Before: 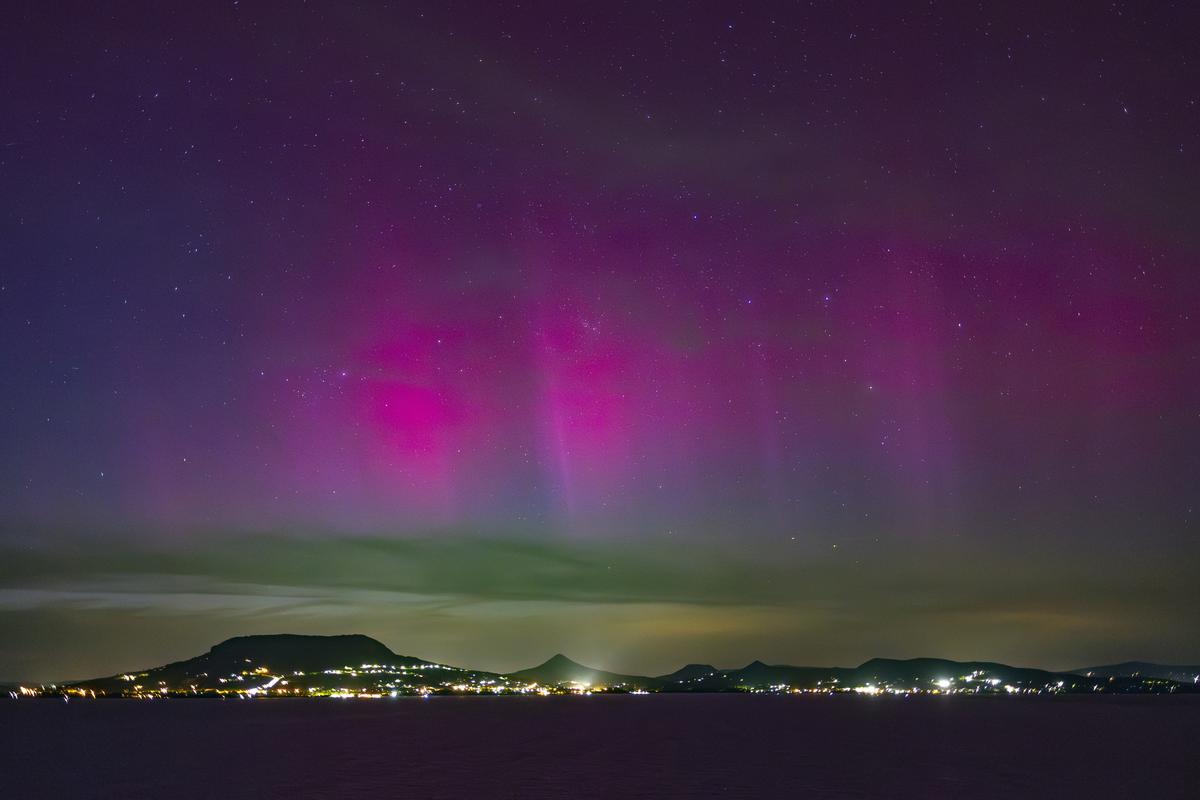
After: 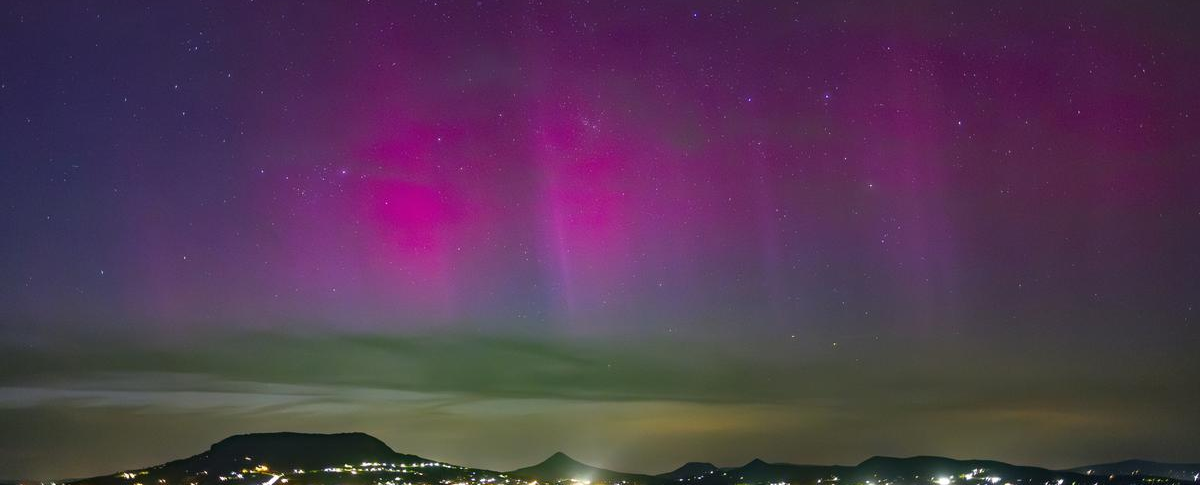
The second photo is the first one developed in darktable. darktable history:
crop and rotate: top 25.357%, bottom 13.942%
tone equalizer: on, module defaults
